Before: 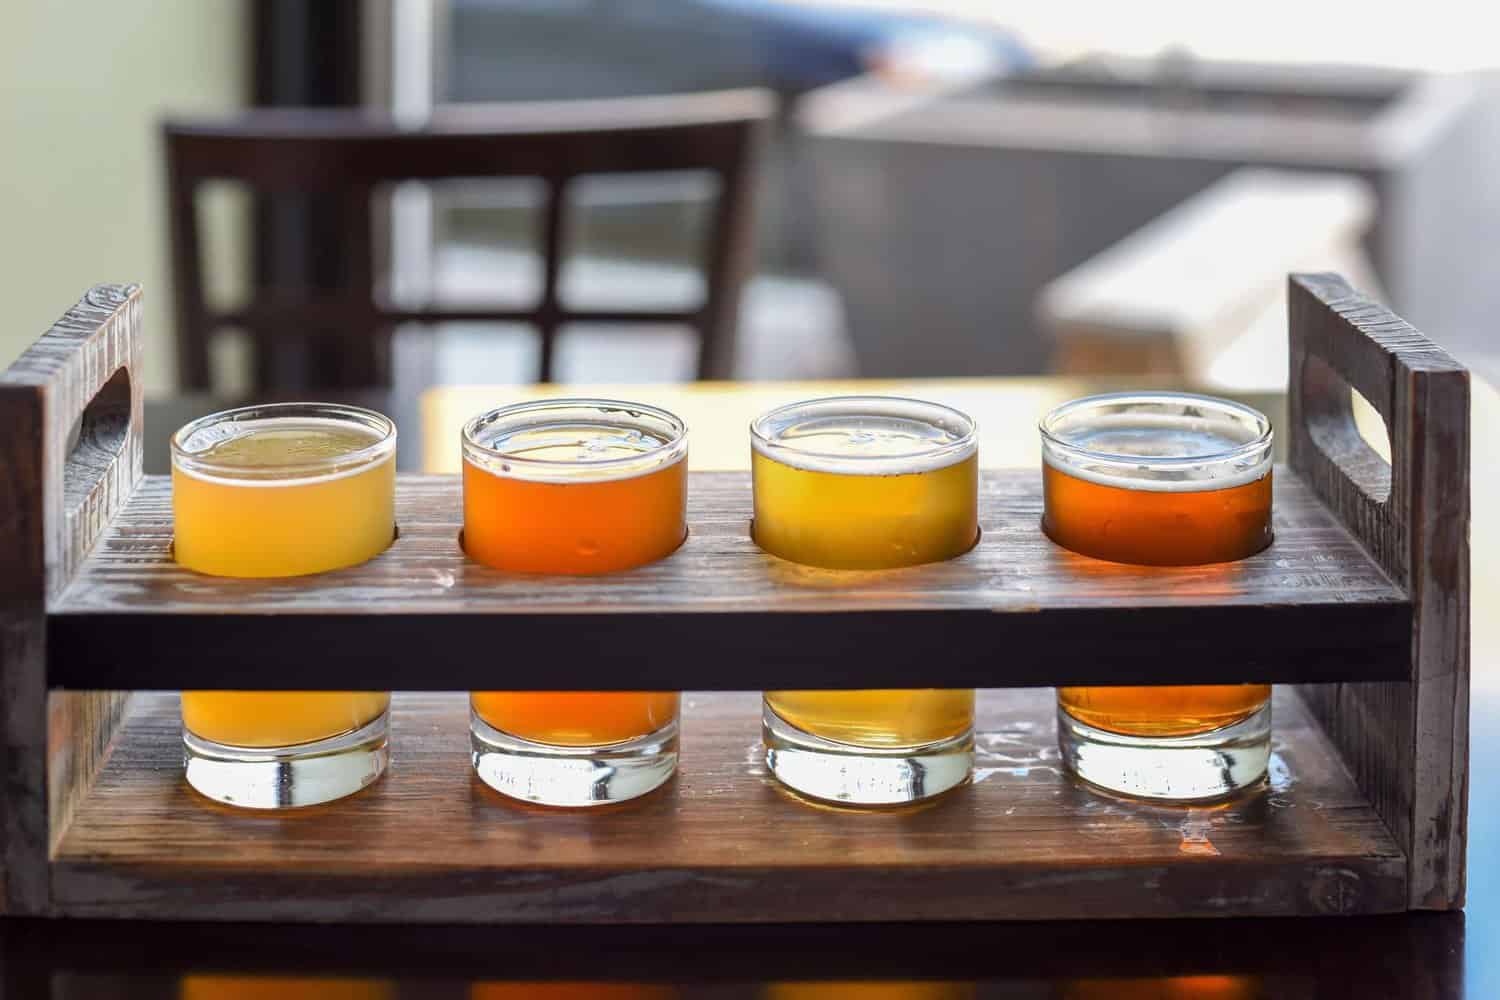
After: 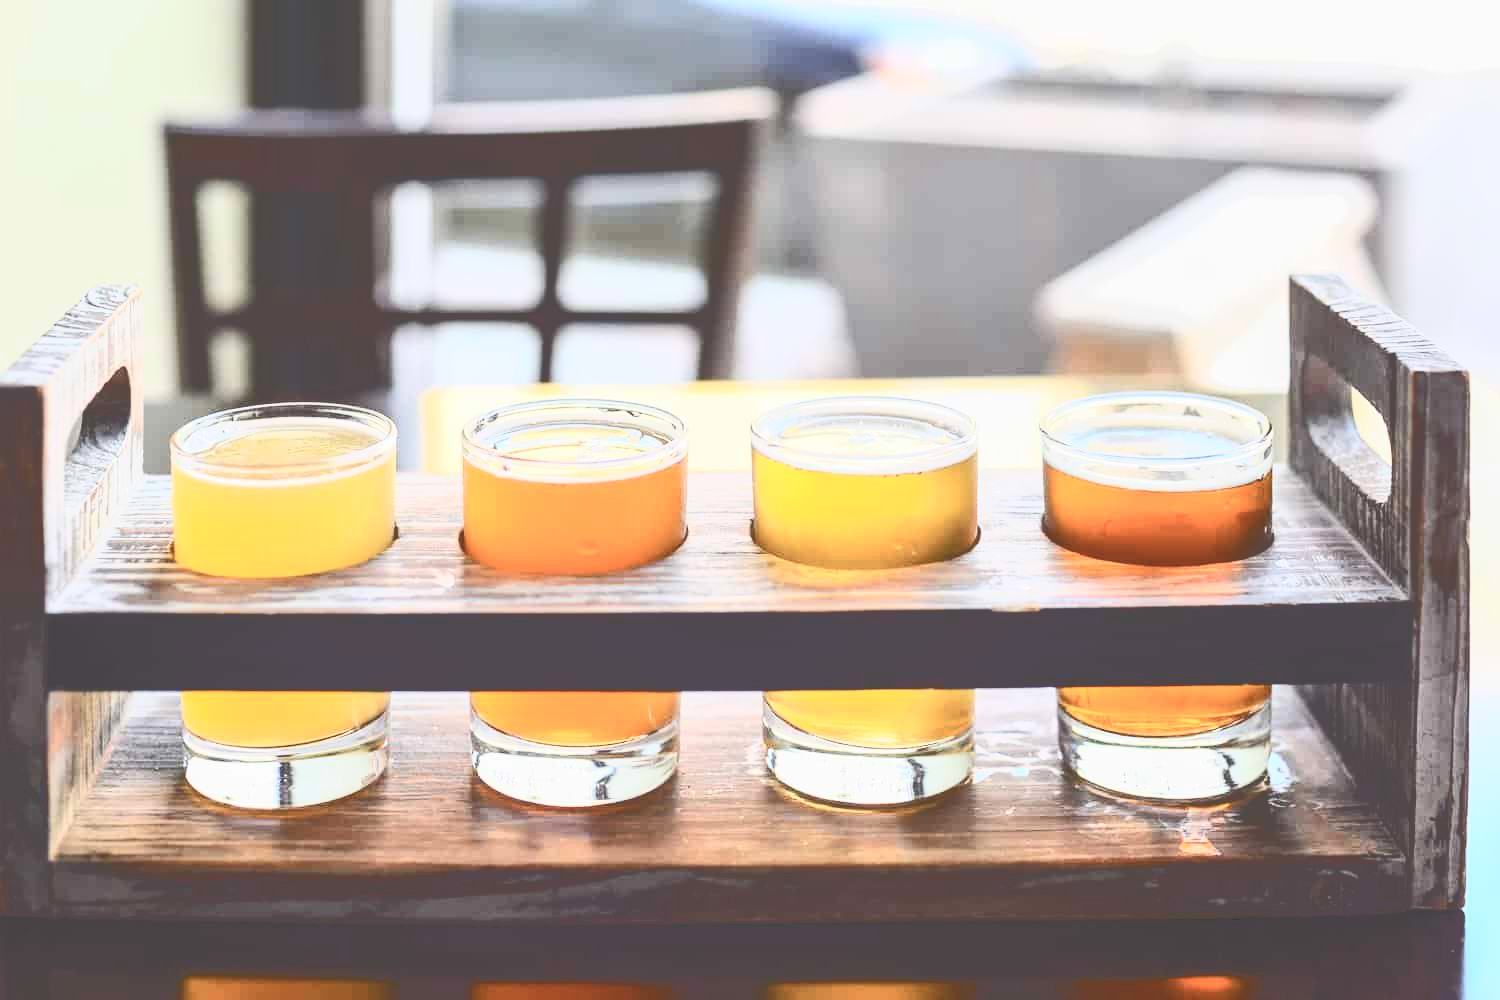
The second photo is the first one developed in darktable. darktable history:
exposure: exposure 0.028 EV, compensate highlight preservation false
tone curve: curves: ch0 [(0, 0) (0.003, 0.279) (0.011, 0.287) (0.025, 0.295) (0.044, 0.304) (0.069, 0.316) (0.1, 0.319) (0.136, 0.316) (0.177, 0.32) (0.224, 0.359) (0.277, 0.421) (0.335, 0.511) (0.399, 0.639) (0.468, 0.734) (0.543, 0.827) (0.623, 0.89) (0.709, 0.944) (0.801, 0.965) (0.898, 0.968) (1, 1)], color space Lab, independent channels, preserve colors none
